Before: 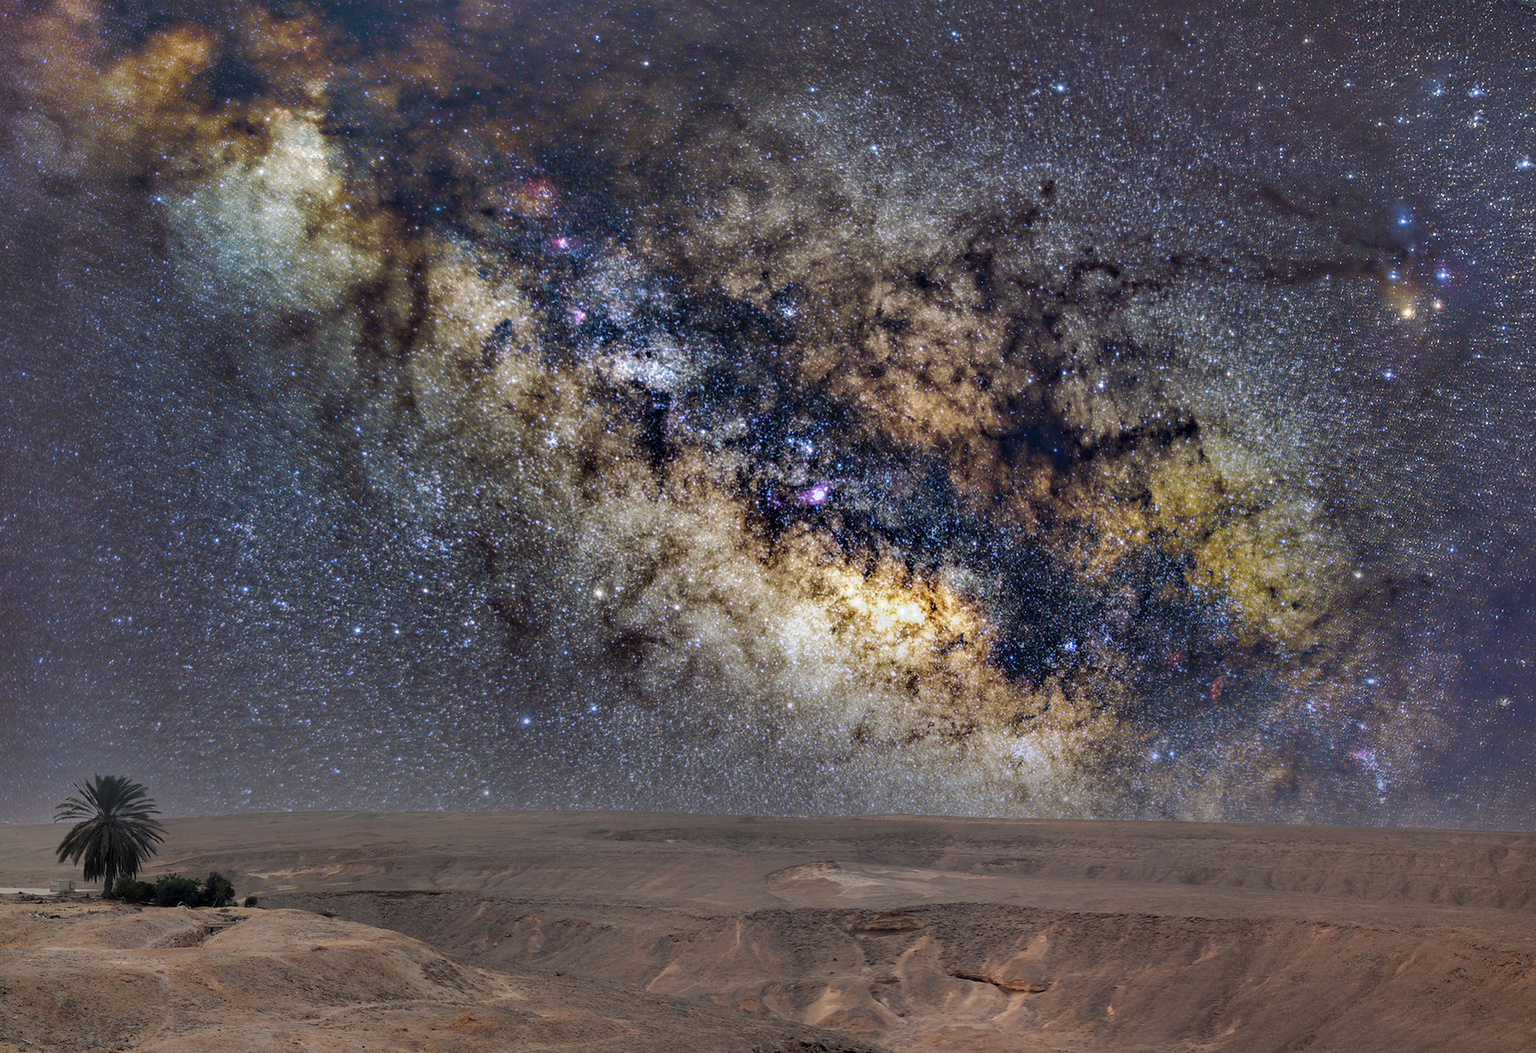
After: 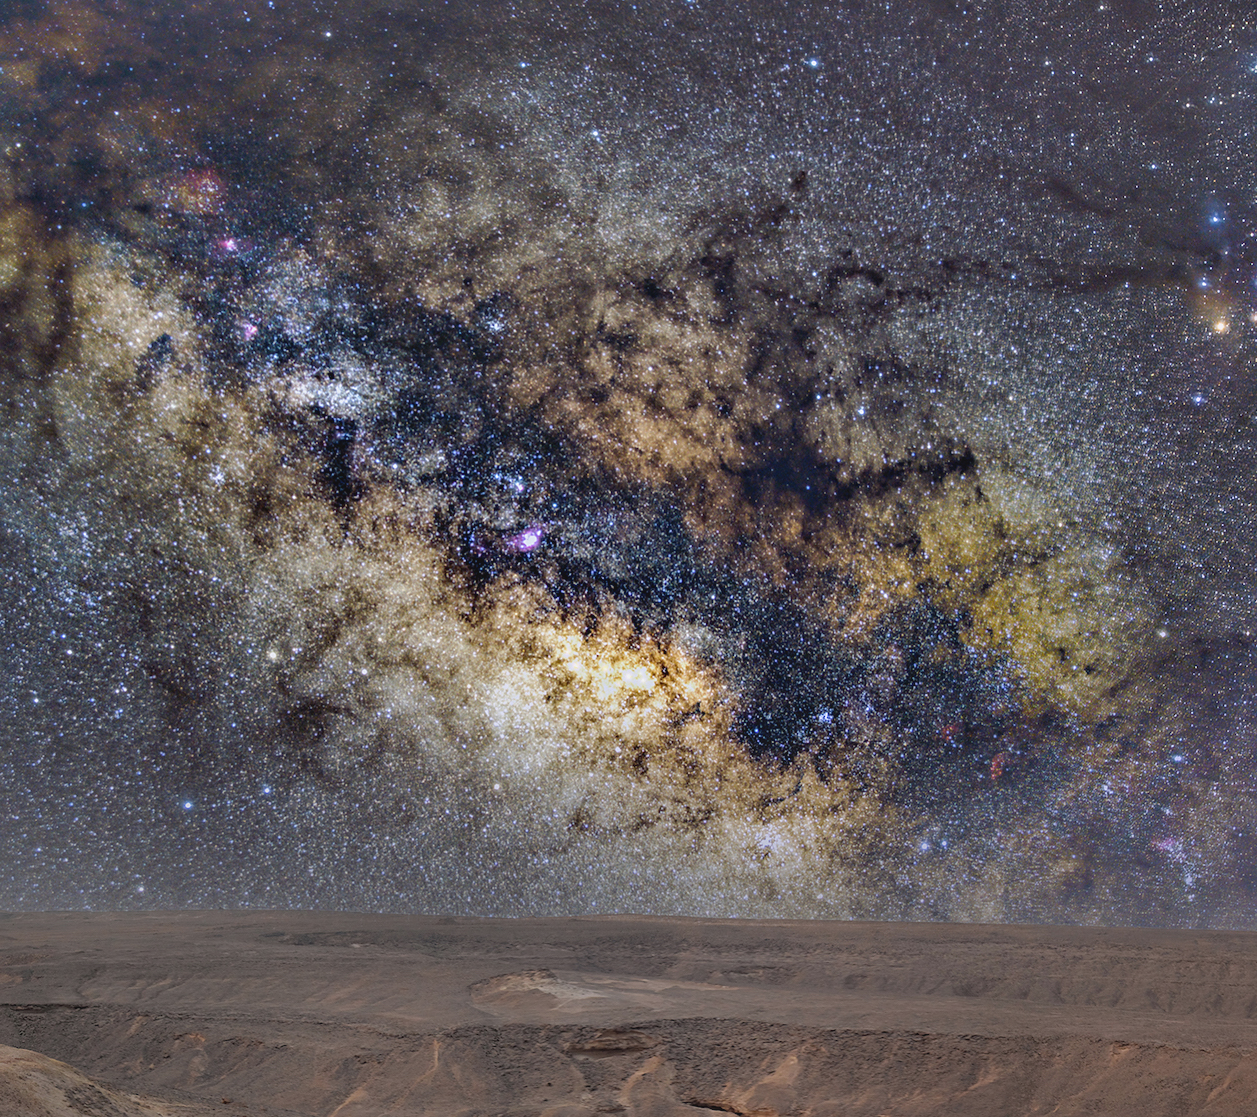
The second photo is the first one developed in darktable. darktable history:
crop and rotate: left 23.849%, top 3.317%, right 6.264%, bottom 6.114%
sharpen: amount 0.206
contrast brightness saturation: contrast -0.098, saturation -0.081
